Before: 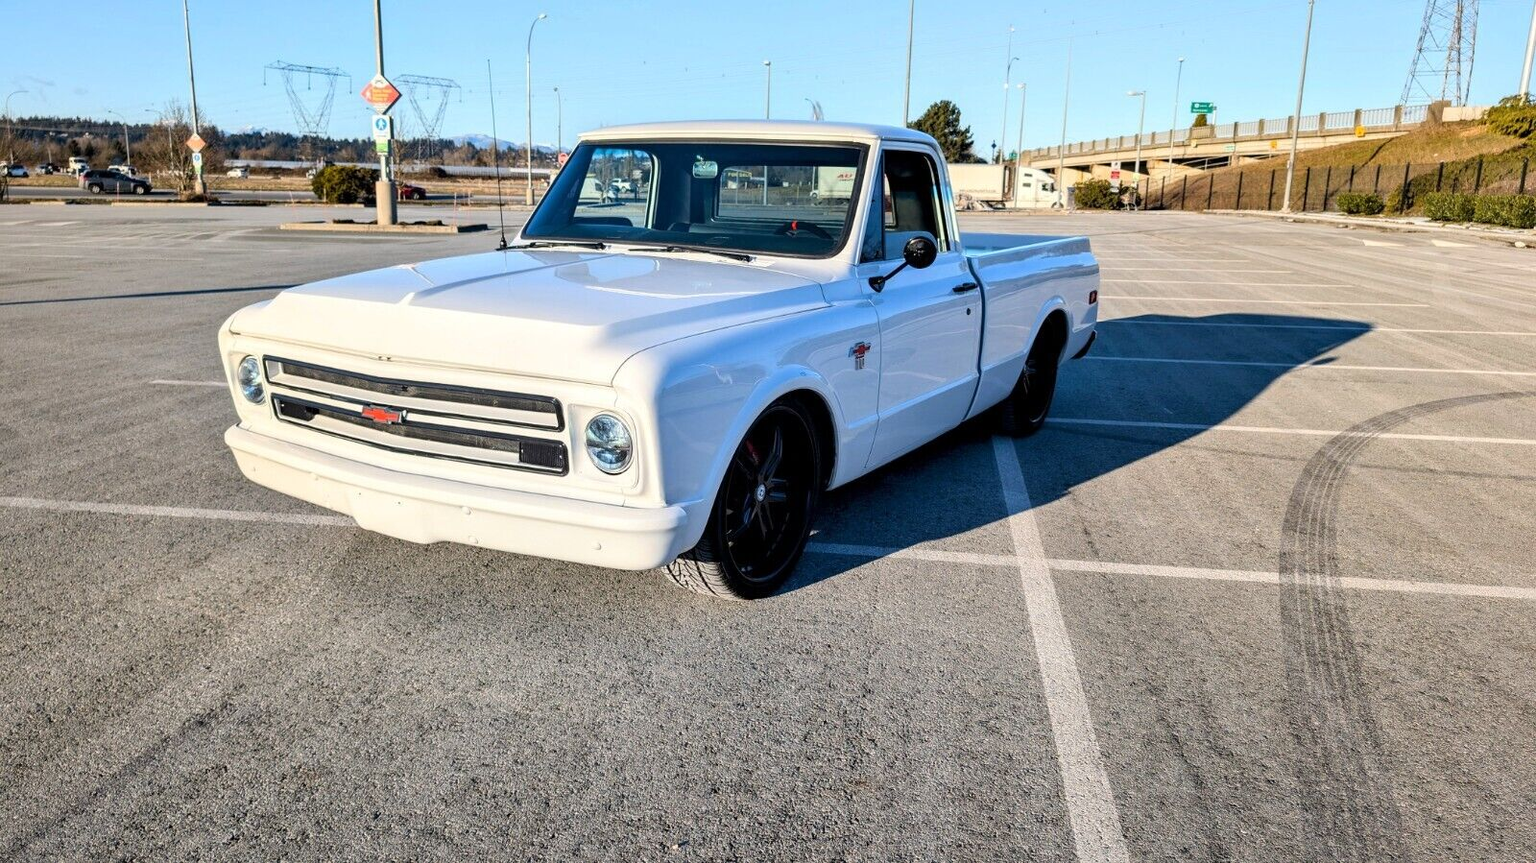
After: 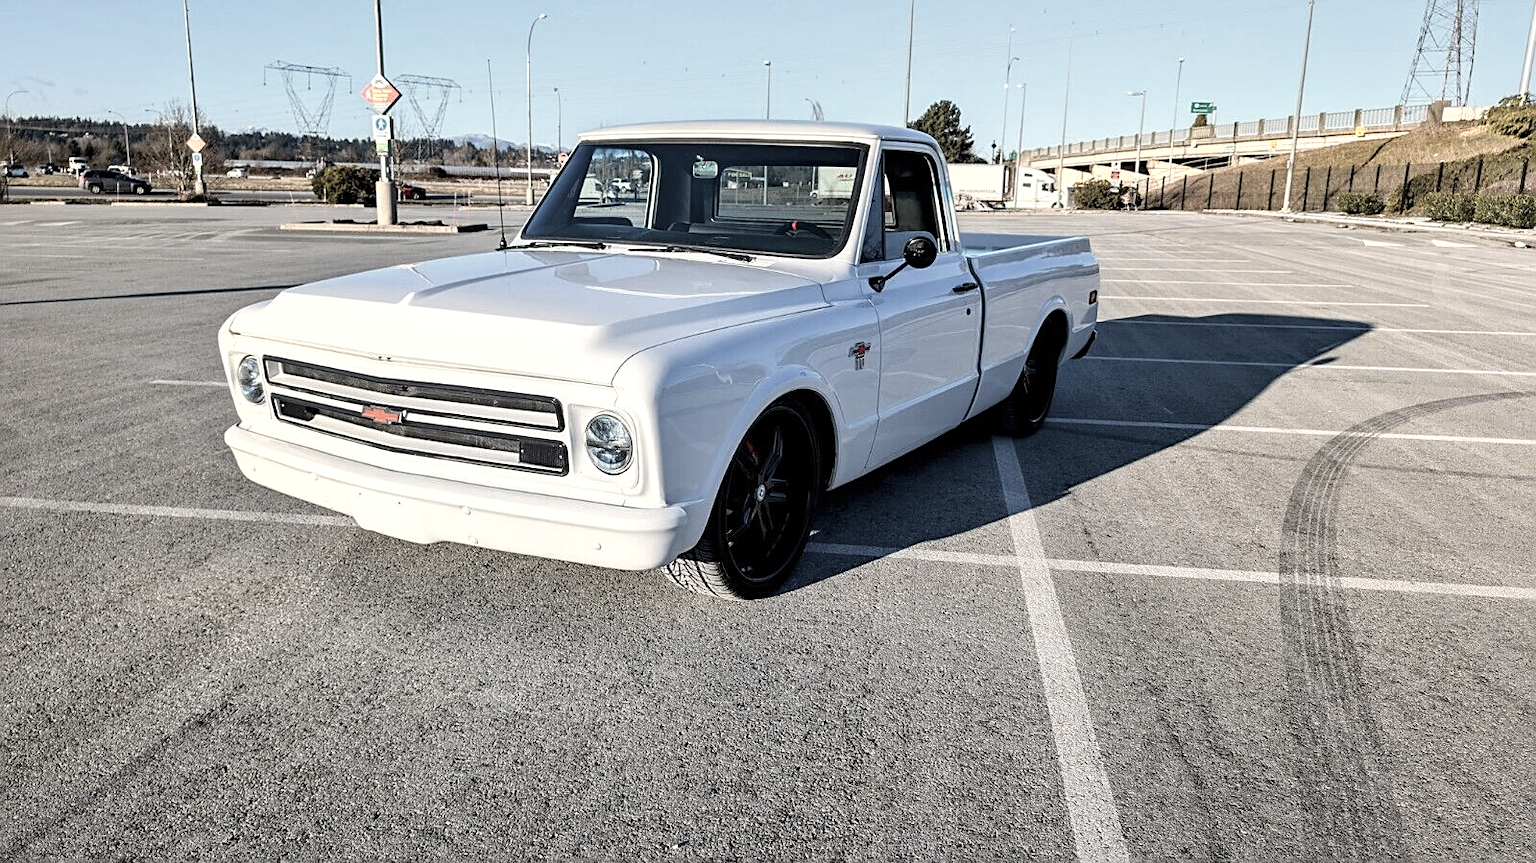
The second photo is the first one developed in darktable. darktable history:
sharpen: on, module defaults
color zones: curves: ch0 [(0, 0.6) (0.129, 0.585) (0.193, 0.596) (0.429, 0.5) (0.571, 0.5) (0.714, 0.5) (0.857, 0.5) (1, 0.6)]; ch1 [(0, 0.453) (0.112, 0.245) (0.213, 0.252) (0.429, 0.233) (0.571, 0.231) (0.683, 0.242) (0.857, 0.296) (1, 0.453)]
